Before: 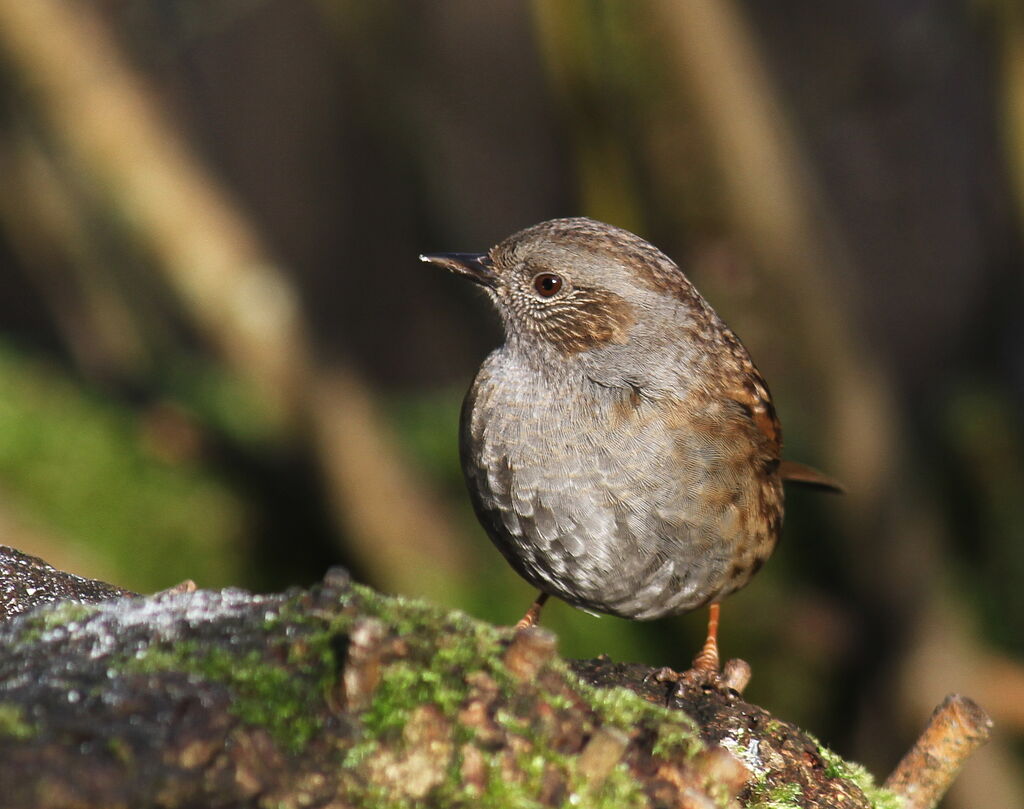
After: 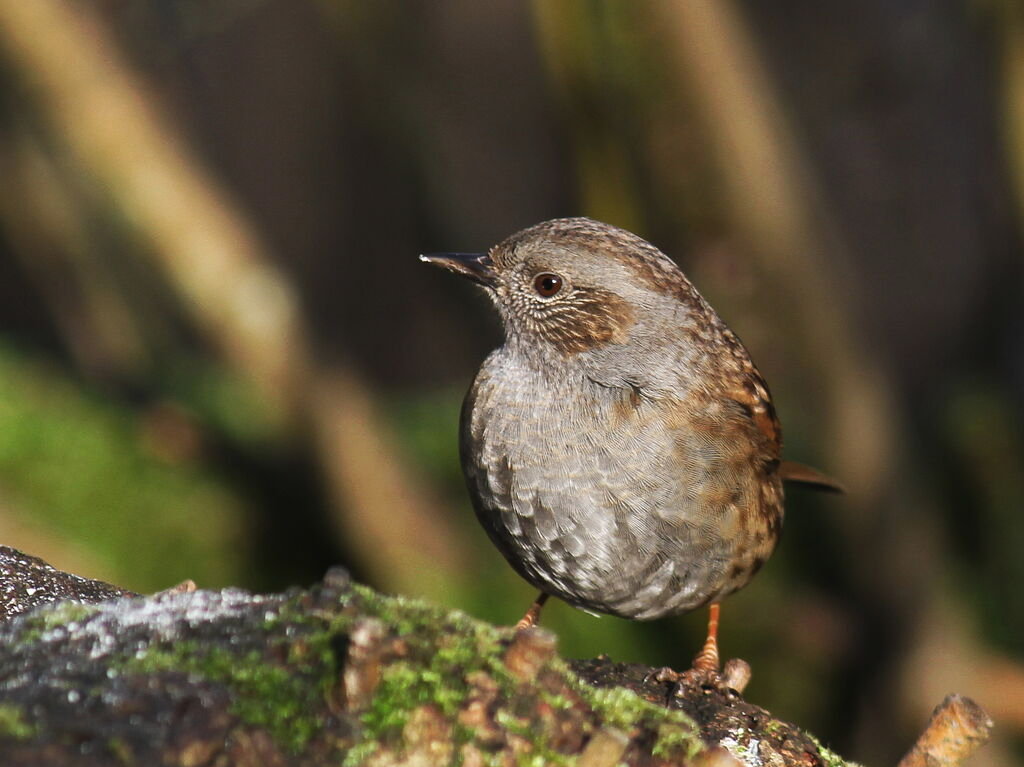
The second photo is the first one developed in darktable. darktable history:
crop and rotate: top 0%, bottom 5.097%
tone curve: curves: ch0 [(0, 0) (0.003, 0.003) (0.011, 0.011) (0.025, 0.025) (0.044, 0.044) (0.069, 0.068) (0.1, 0.099) (0.136, 0.134) (0.177, 0.175) (0.224, 0.222) (0.277, 0.274) (0.335, 0.331) (0.399, 0.395) (0.468, 0.463) (0.543, 0.554) (0.623, 0.632) (0.709, 0.716) (0.801, 0.805) (0.898, 0.9) (1, 1)], preserve colors none
